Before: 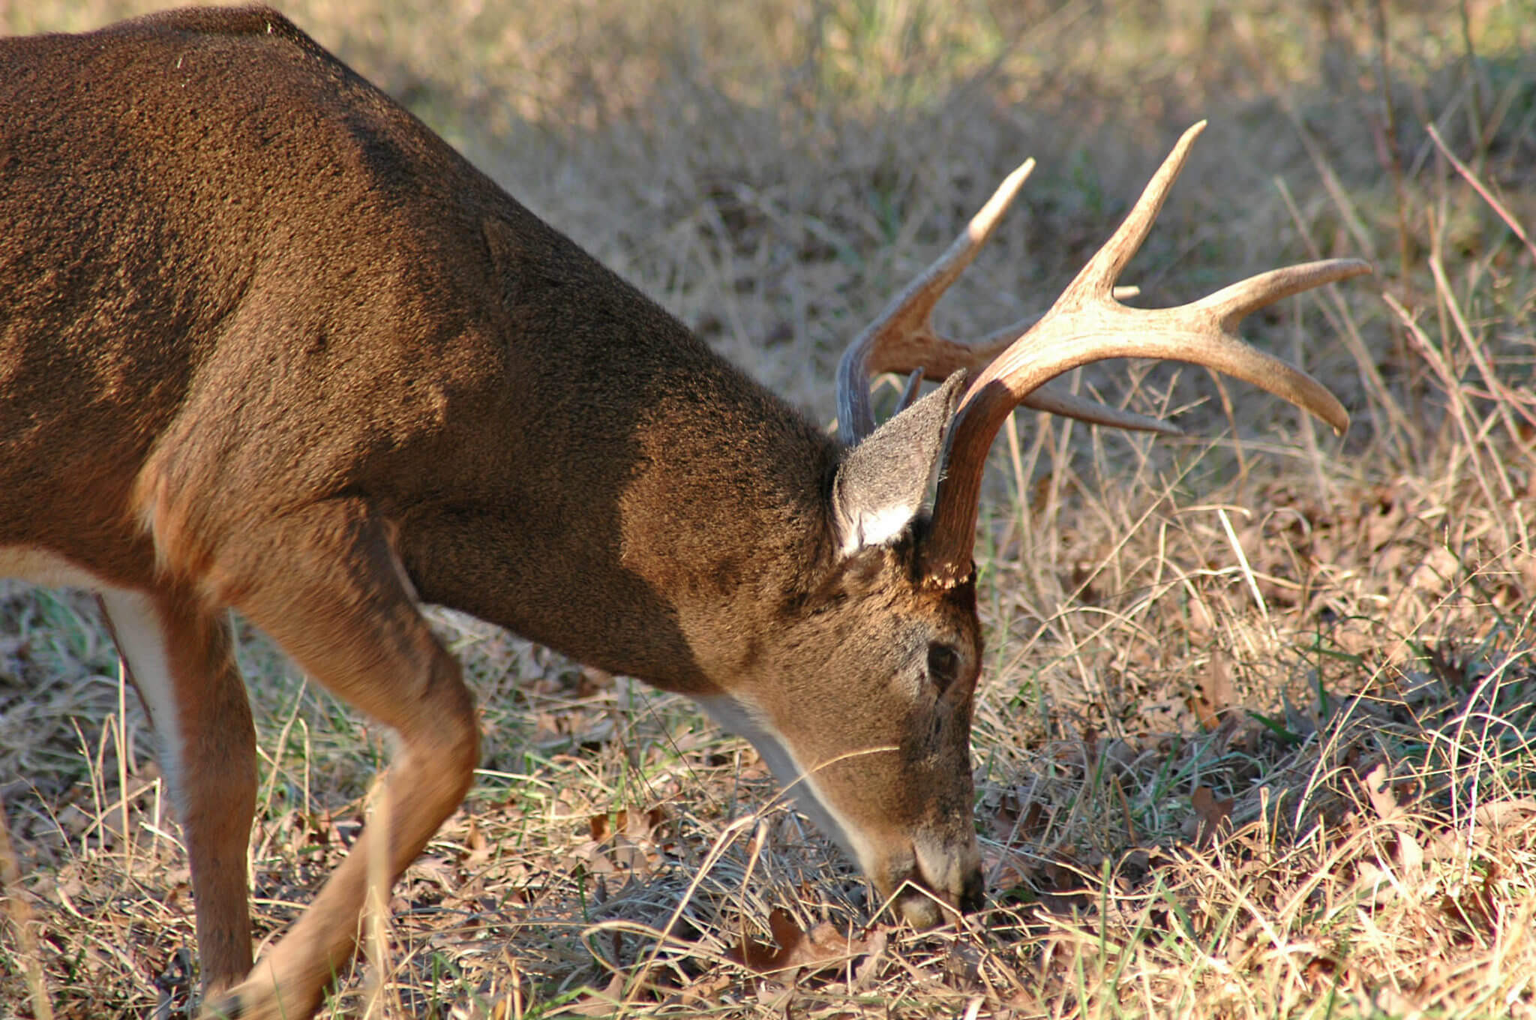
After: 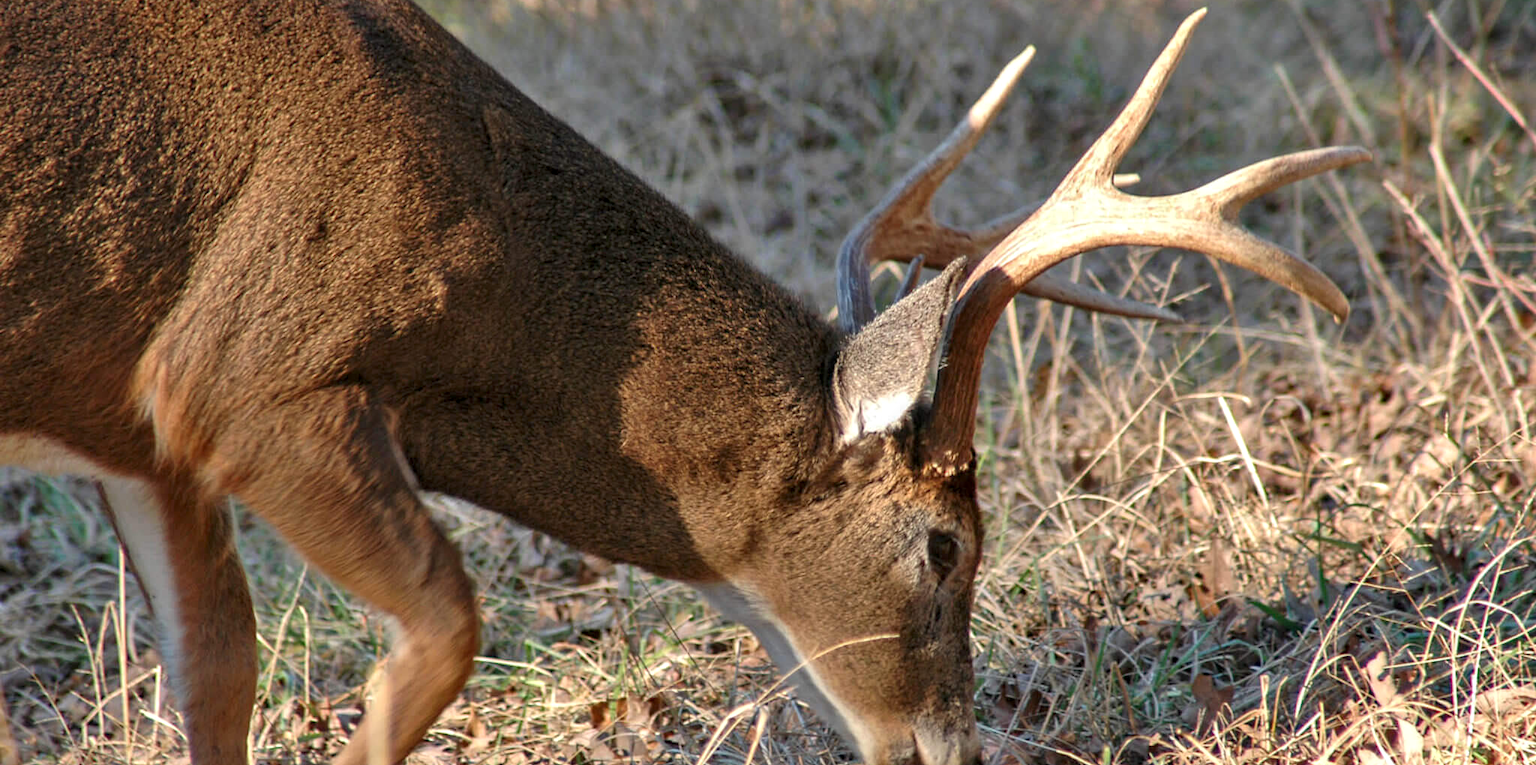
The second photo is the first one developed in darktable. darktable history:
local contrast: detail 130%
crop: top 11.038%, bottom 13.962%
